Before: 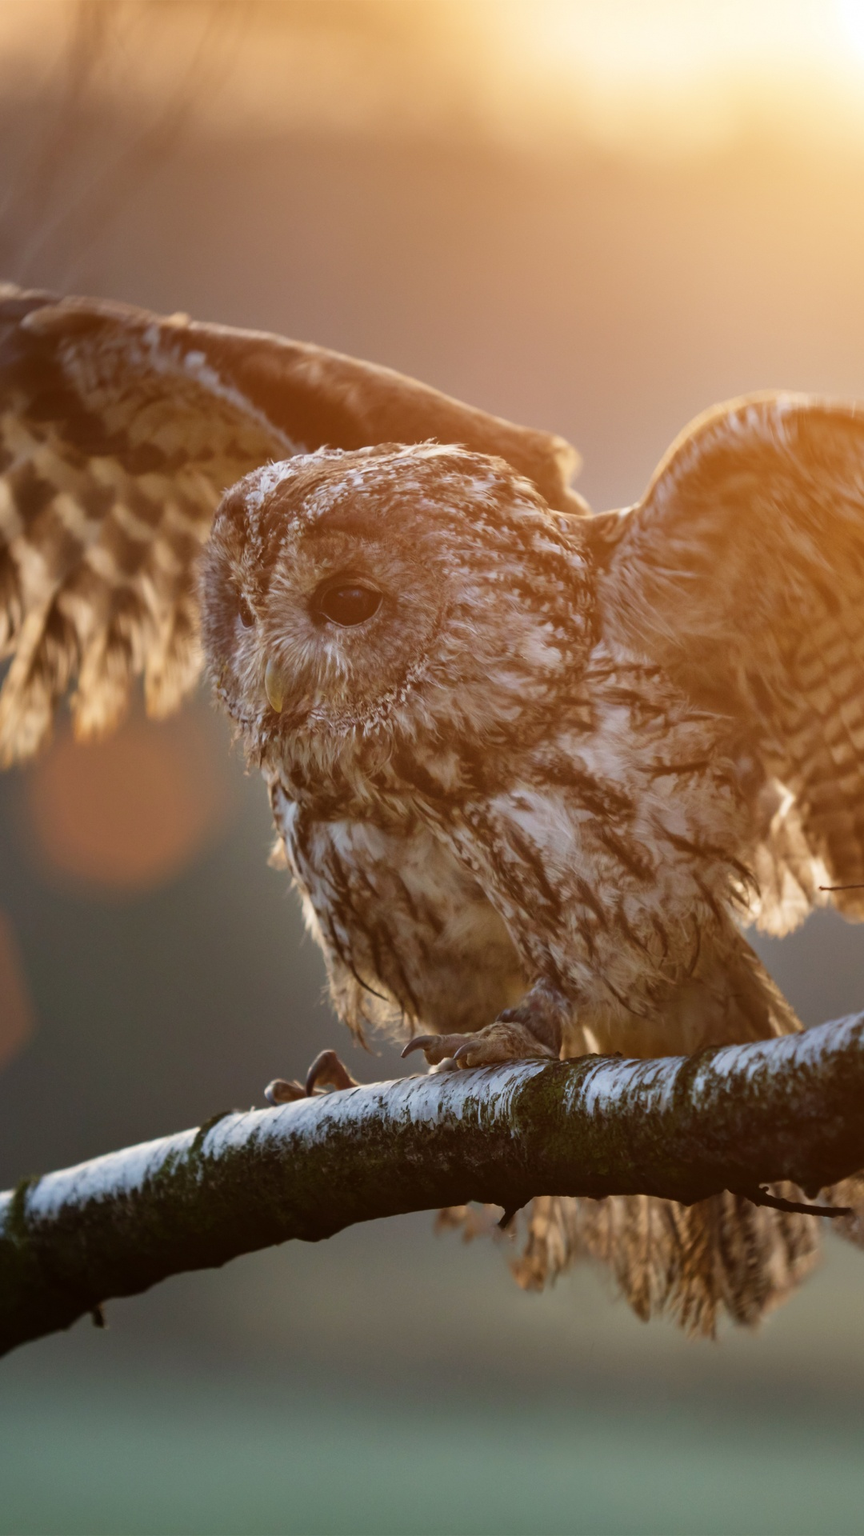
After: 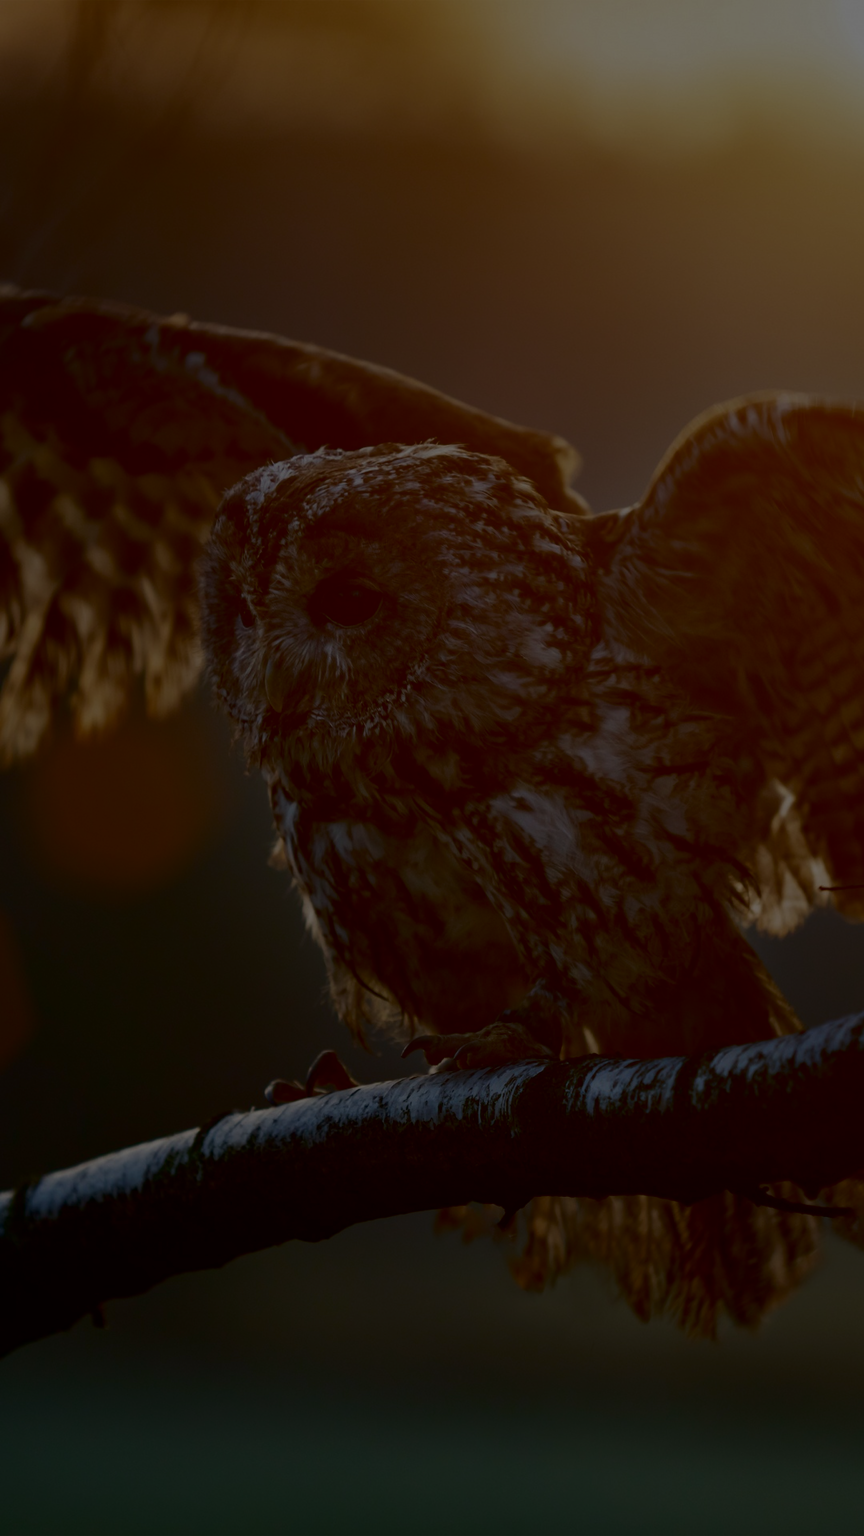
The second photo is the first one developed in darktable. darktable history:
exposure: exposure -0.582 EV
contrast brightness saturation: brightness -0.52
